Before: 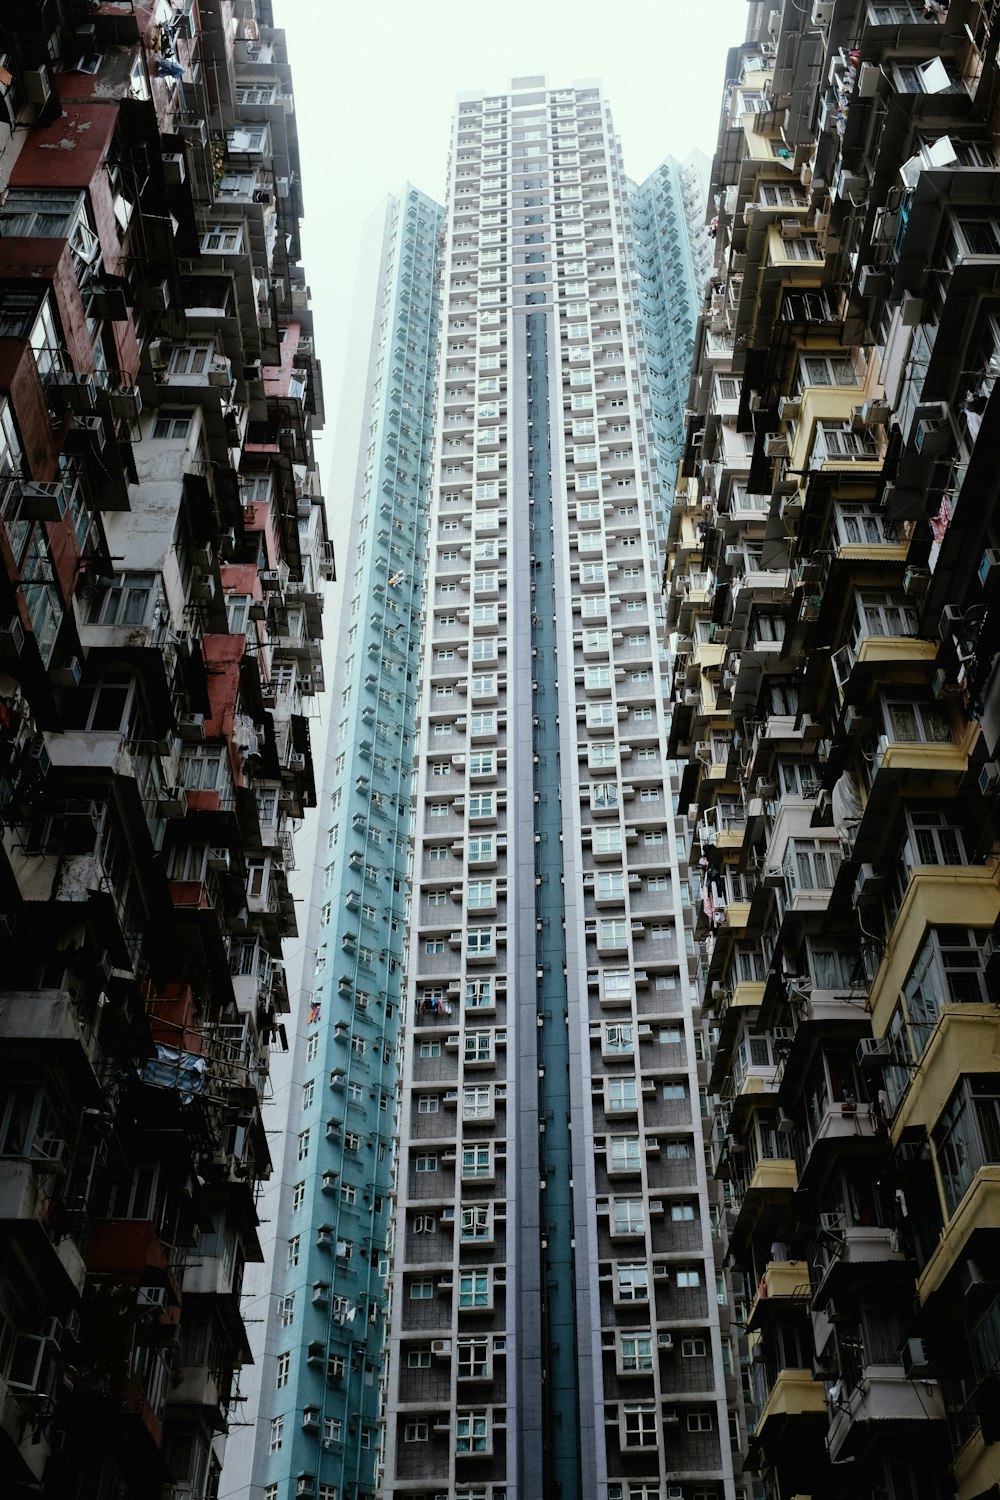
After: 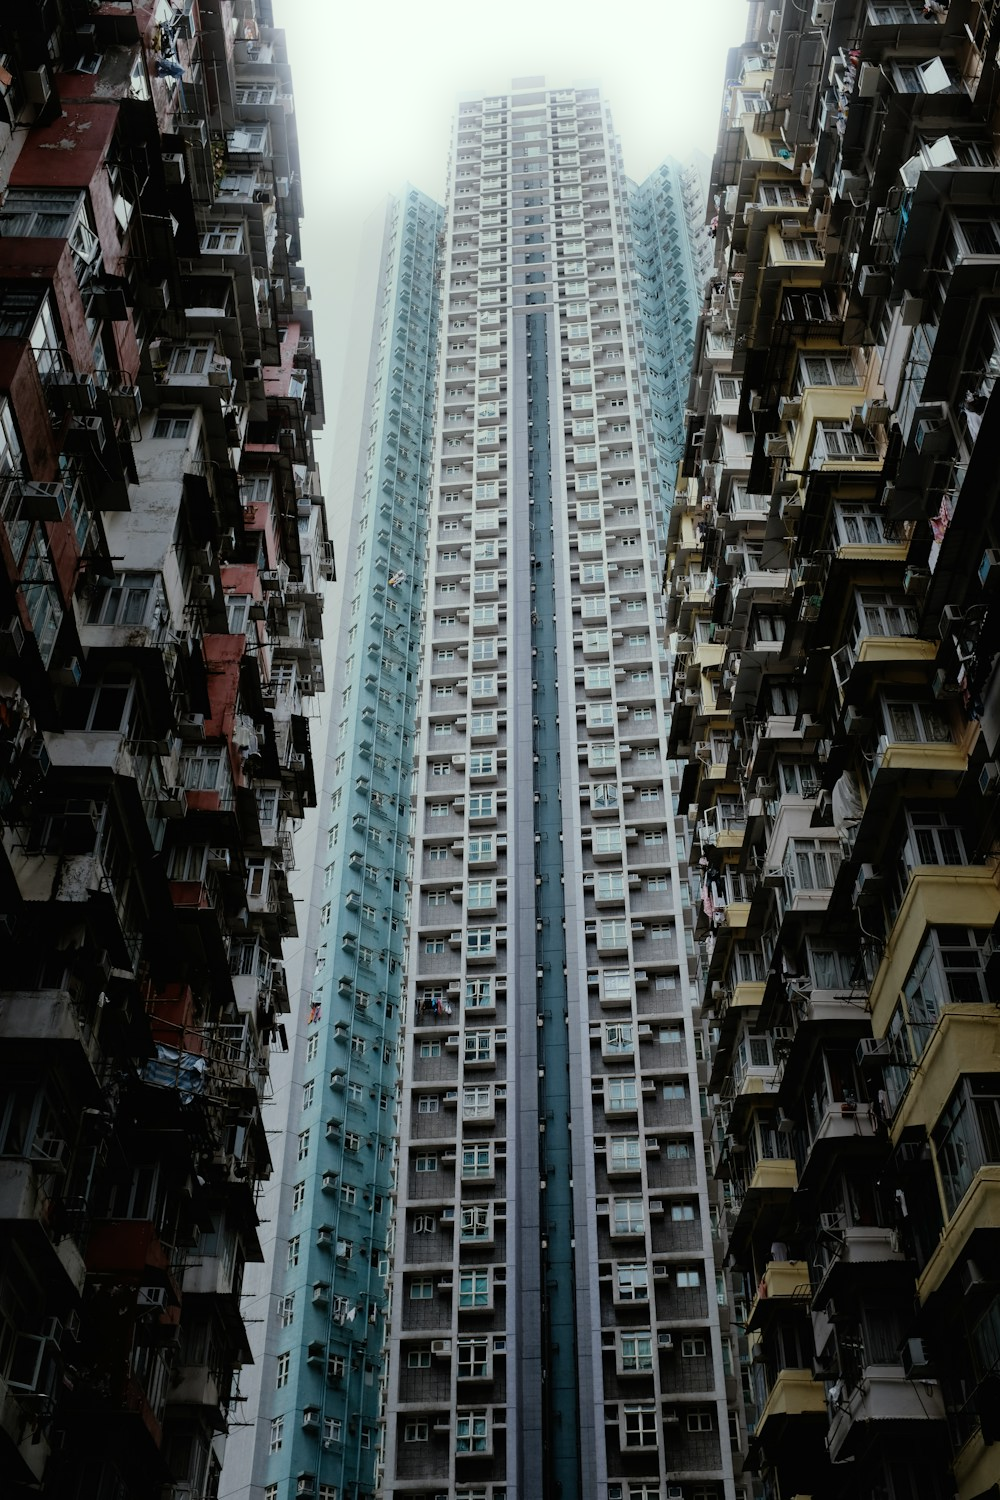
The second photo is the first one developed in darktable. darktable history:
exposure: exposure -0.492 EV, compensate highlight preservation false
bloom: size 5%, threshold 95%, strength 15%
